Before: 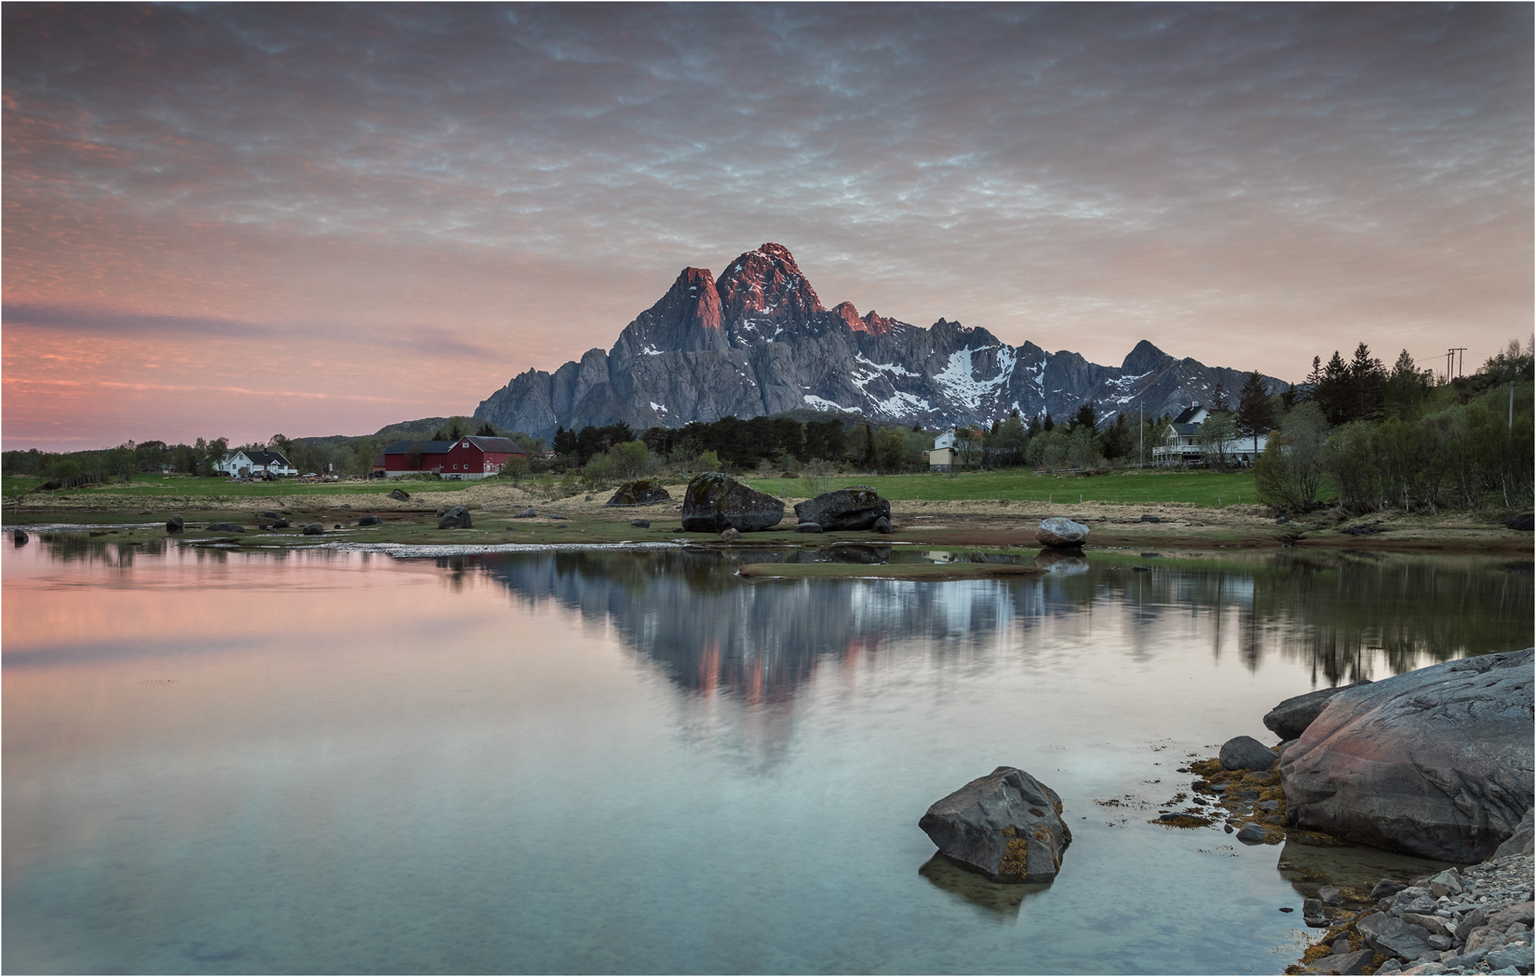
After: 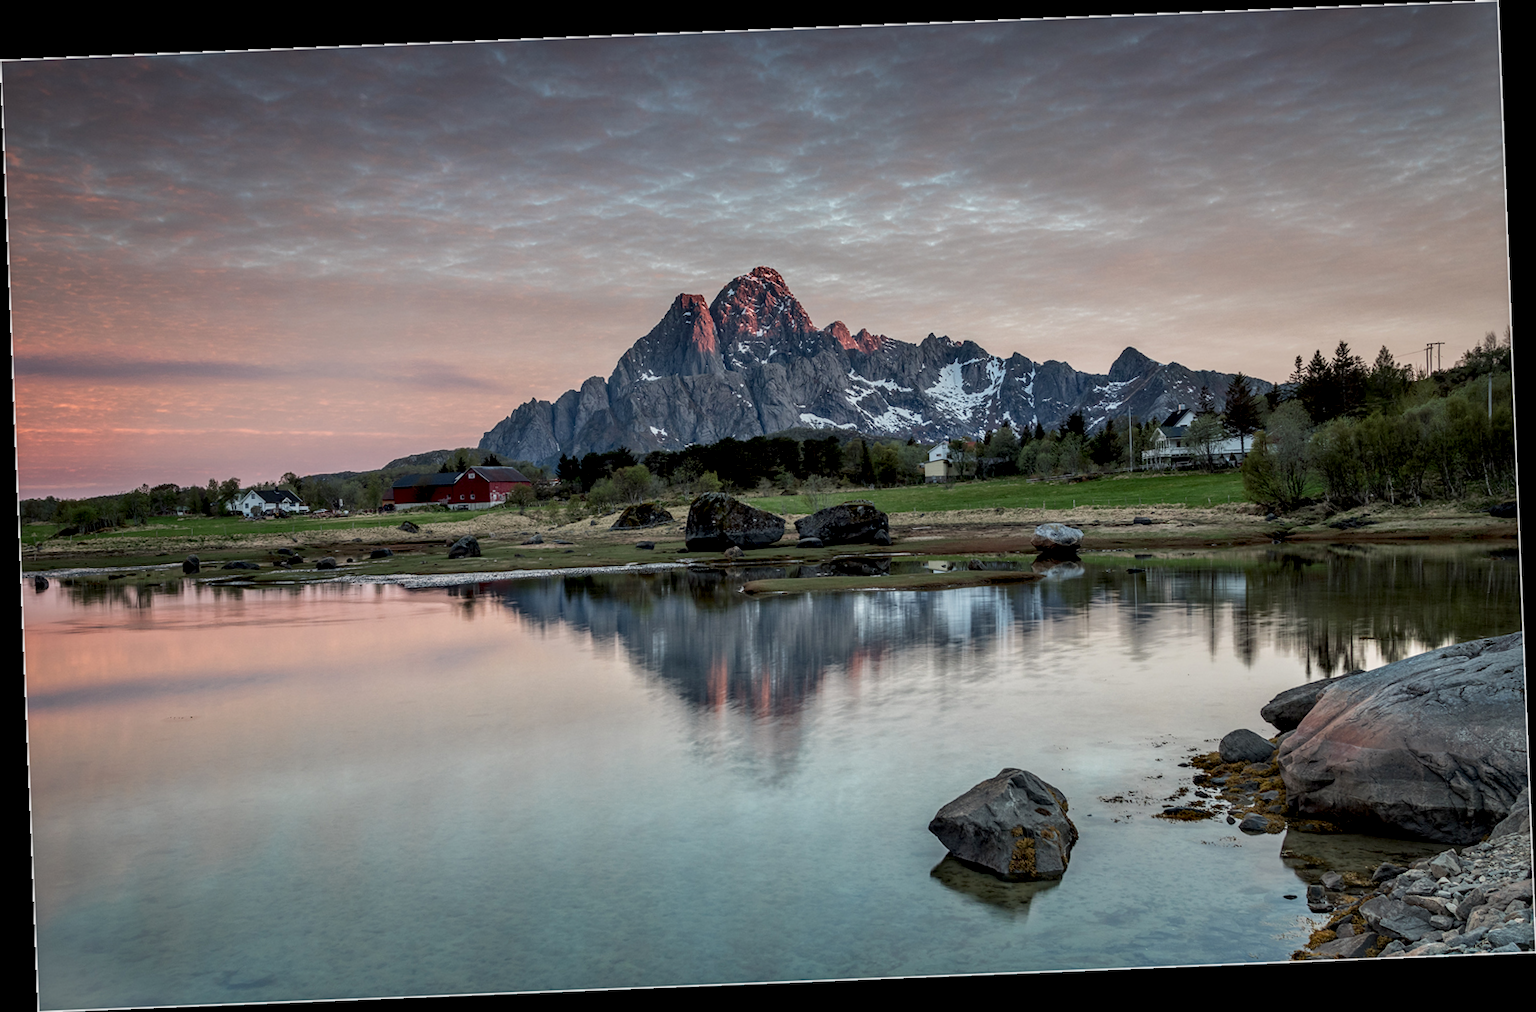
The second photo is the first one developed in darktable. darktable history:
rotate and perspective: rotation -2.29°, automatic cropping off
local contrast: on, module defaults
exposure: black level correction 0.009, exposure 0.014 EV, compensate highlight preservation false
